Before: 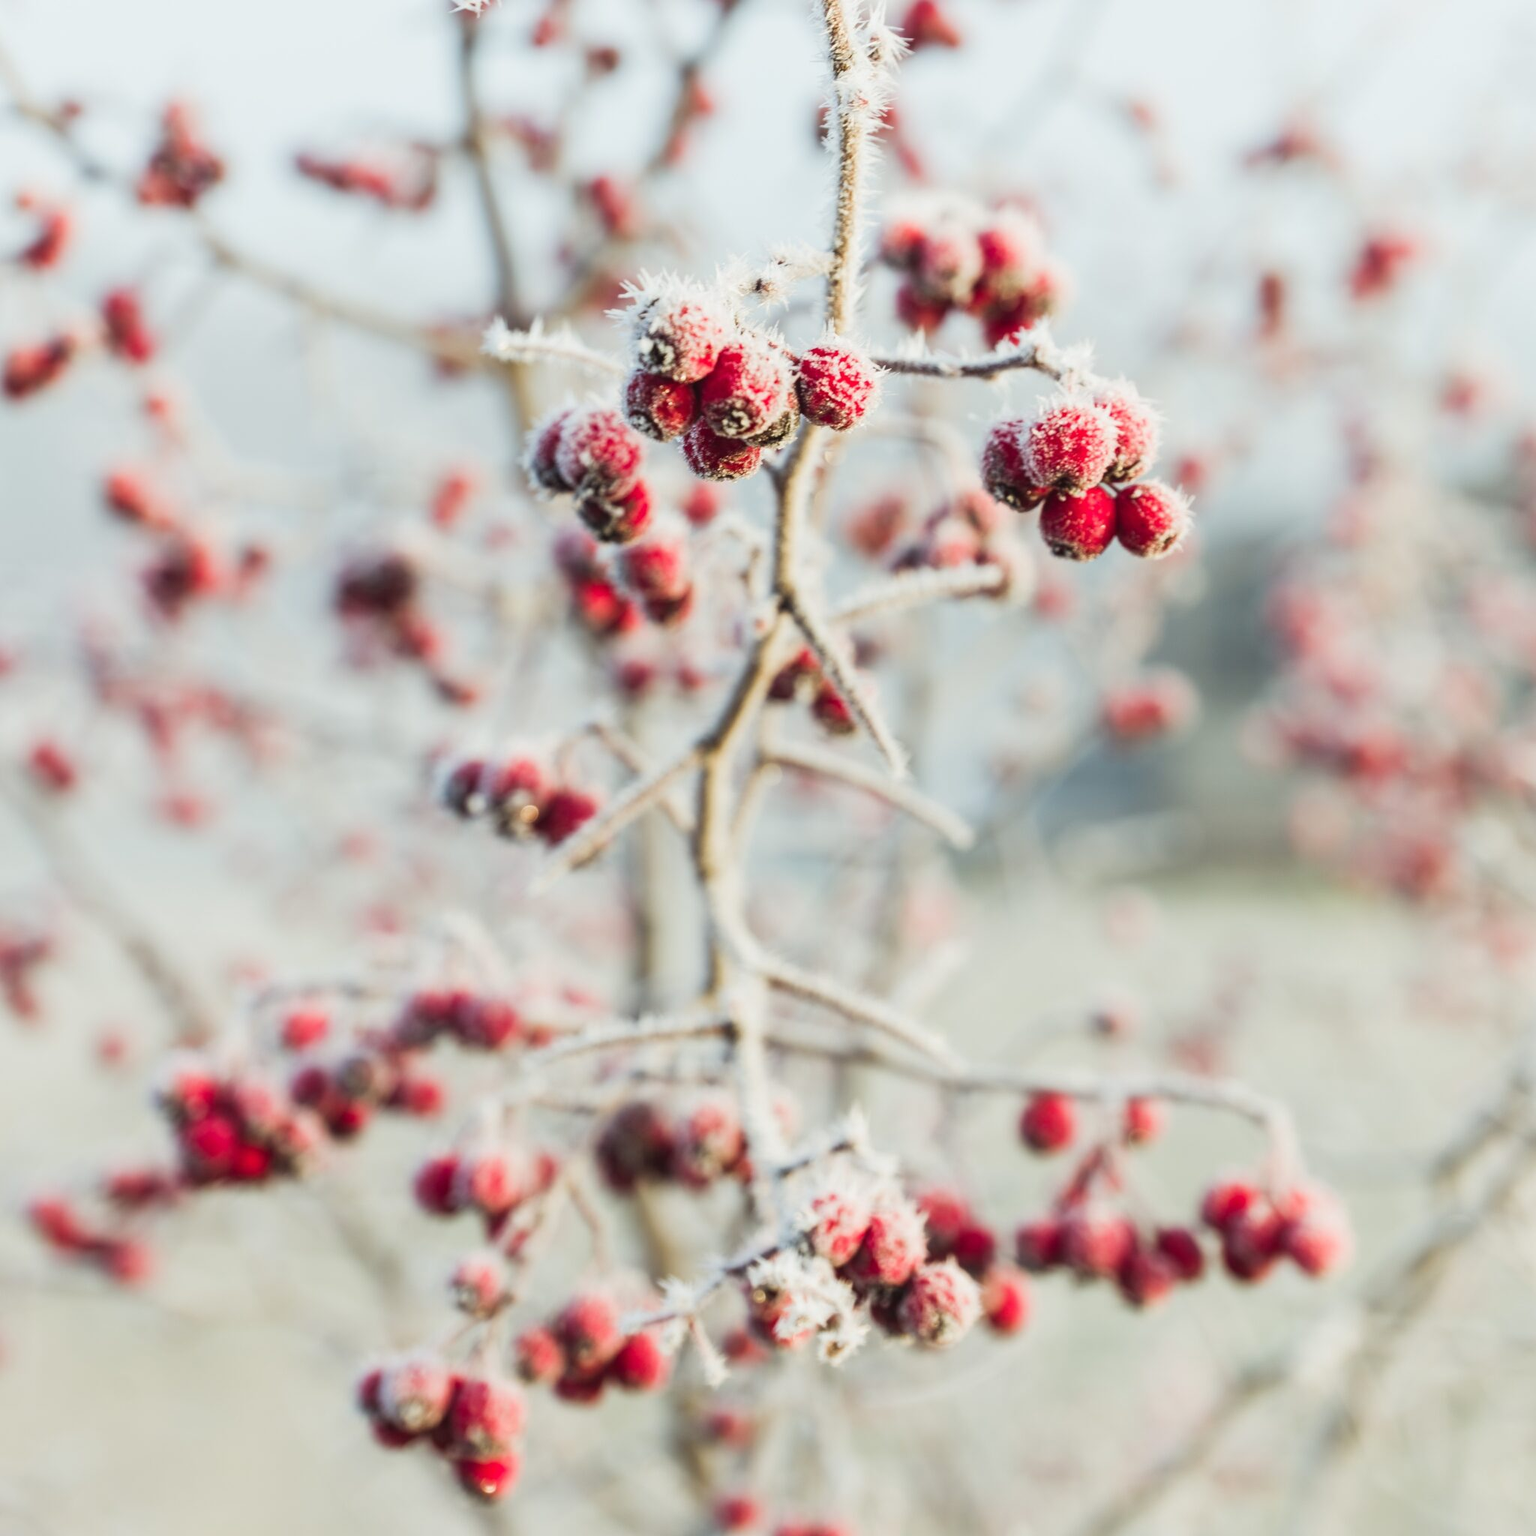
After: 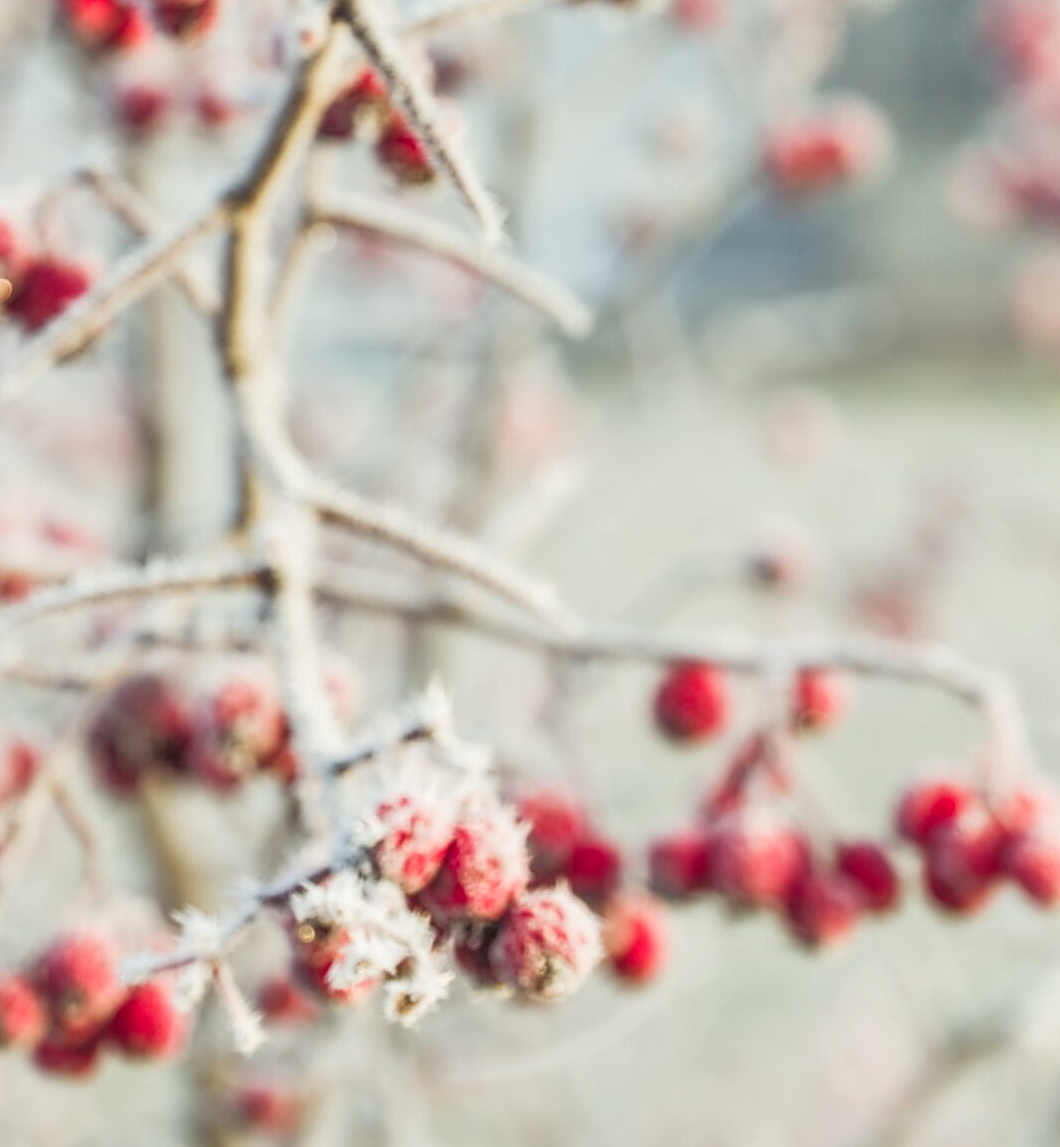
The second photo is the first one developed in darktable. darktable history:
sharpen: on, module defaults
crop: left 34.479%, top 38.822%, right 13.718%, bottom 5.172%
local contrast: detail 117%
tone equalizer: -7 EV 0.15 EV, -6 EV 0.6 EV, -5 EV 1.15 EV, -4 EV 1.33 EV, -3 EV 1.15 EV, -2 EV 0.6 EV, -1 EV 0.15 EV, mask exposure compensation -0.5 EV
